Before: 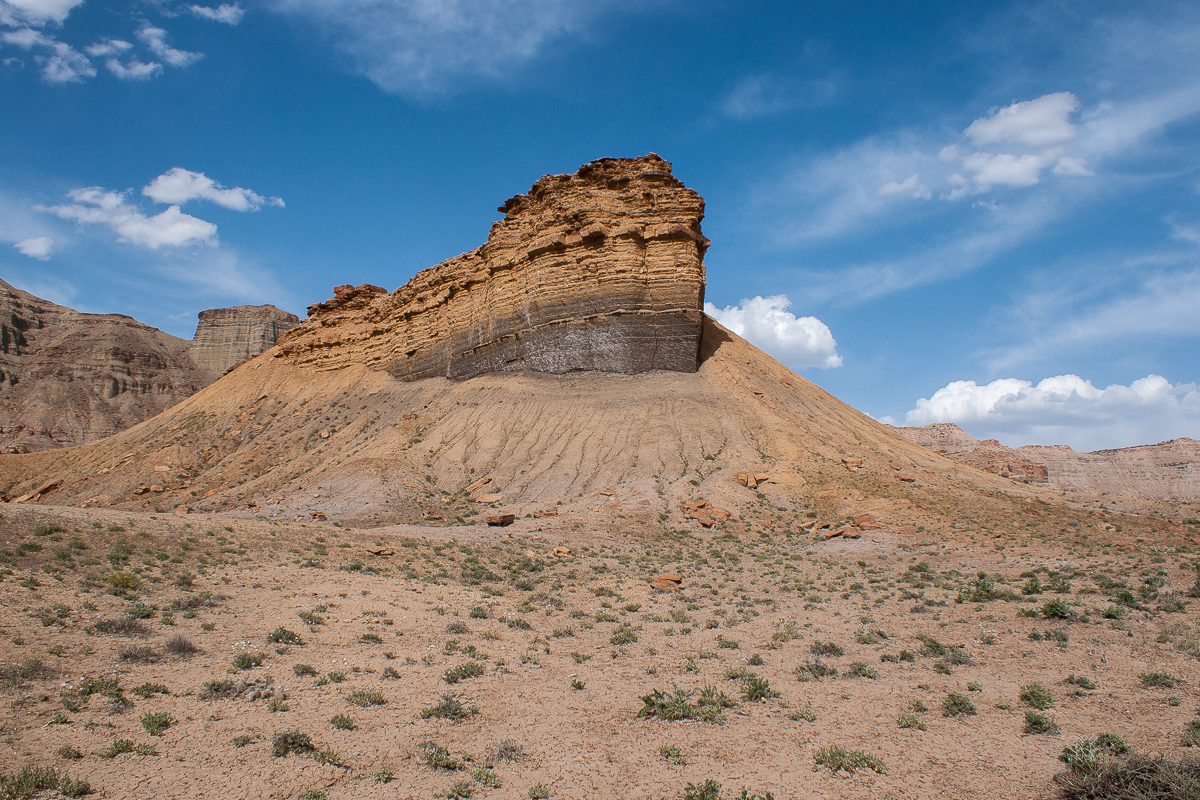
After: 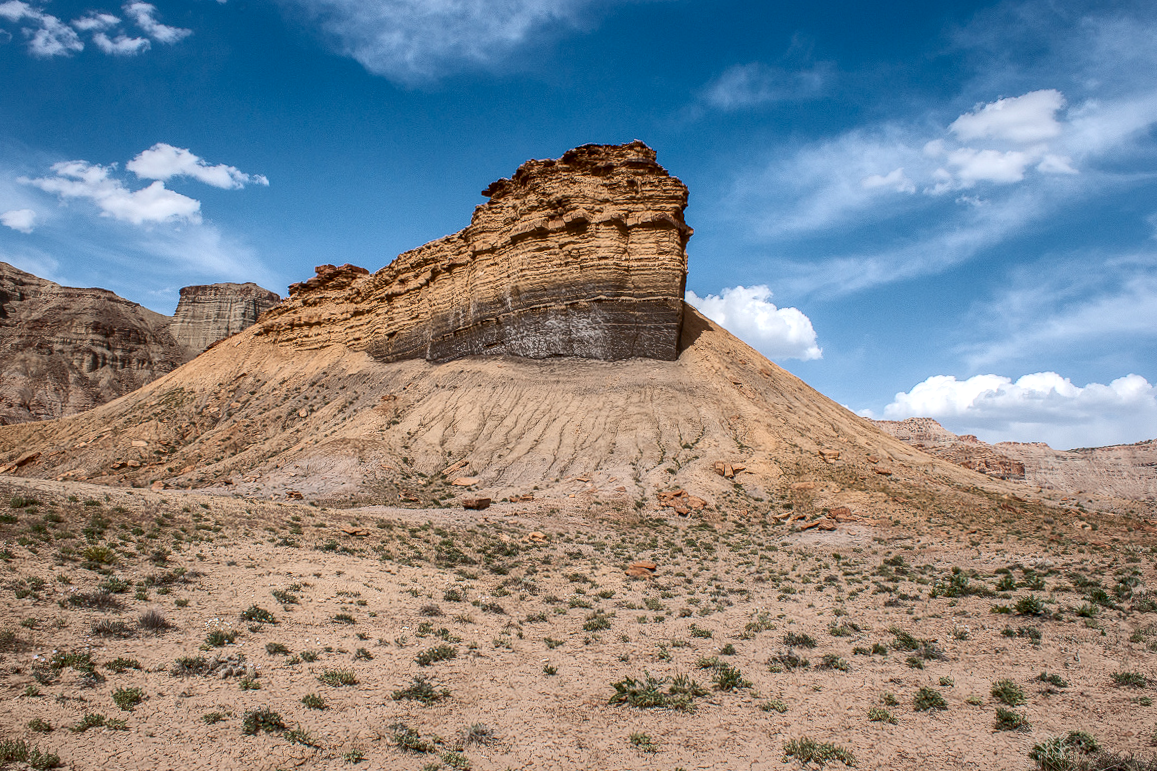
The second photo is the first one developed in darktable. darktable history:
shadows and highlights: on, module defaults
crop and rotate: angle -1.4°
contrast brightness saturation: contrast 0.296
local contrast: highlights 2%, shadows 3%, detail 133%
